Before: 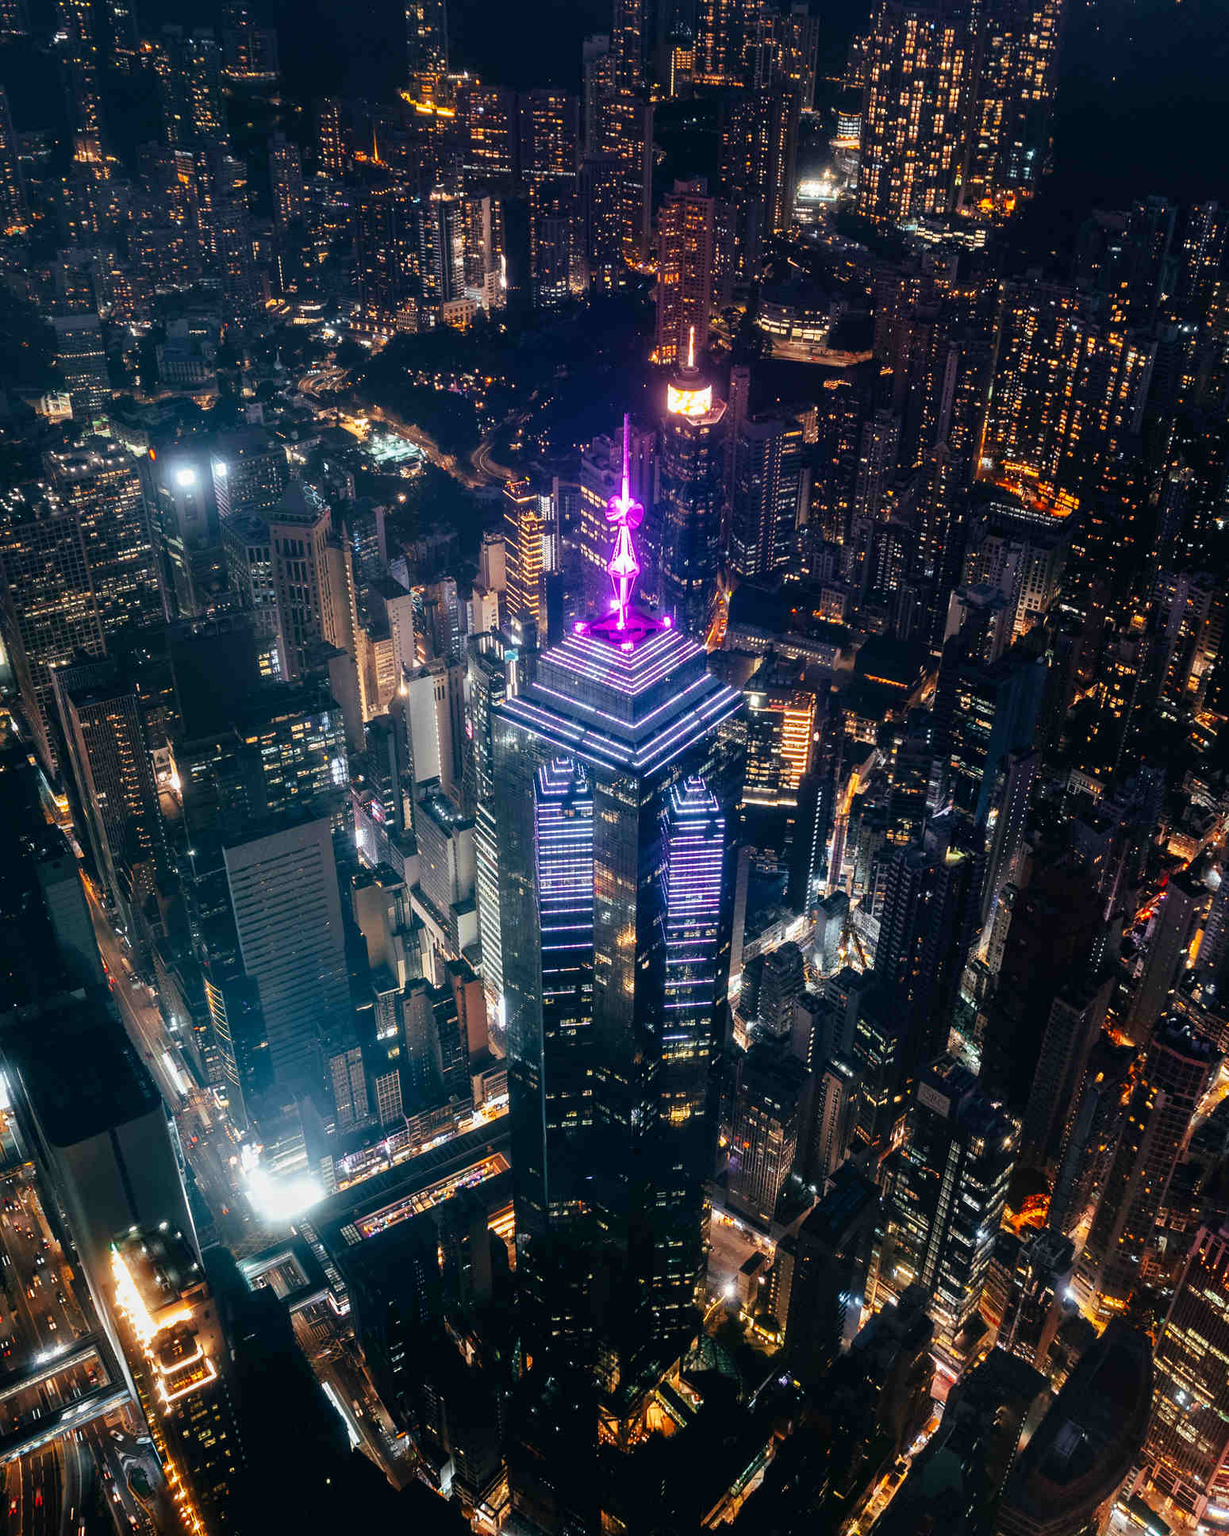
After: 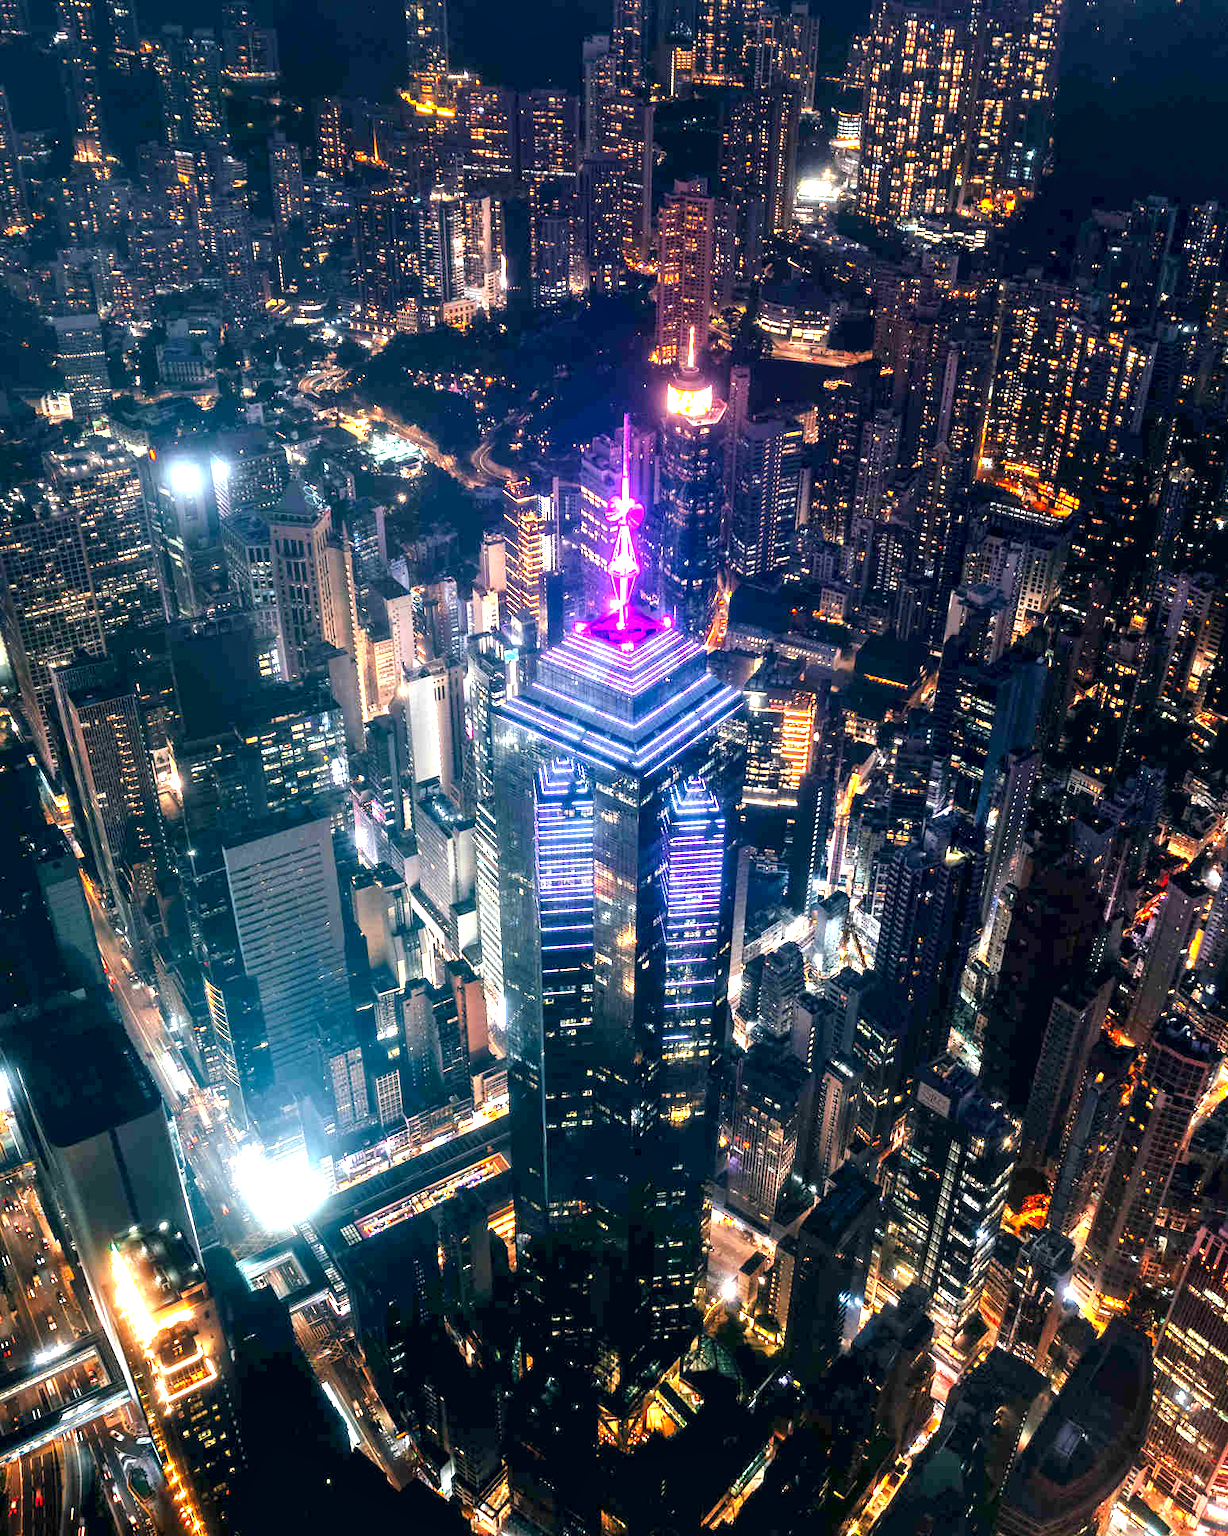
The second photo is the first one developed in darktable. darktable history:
exposure: black level correction 0.001, exposure 1.3 EV, compensate highlight preservation false
local contrast: mode bilateral grid, contrast 20, coarseness 50, detail 120%, midtone range 0.2
